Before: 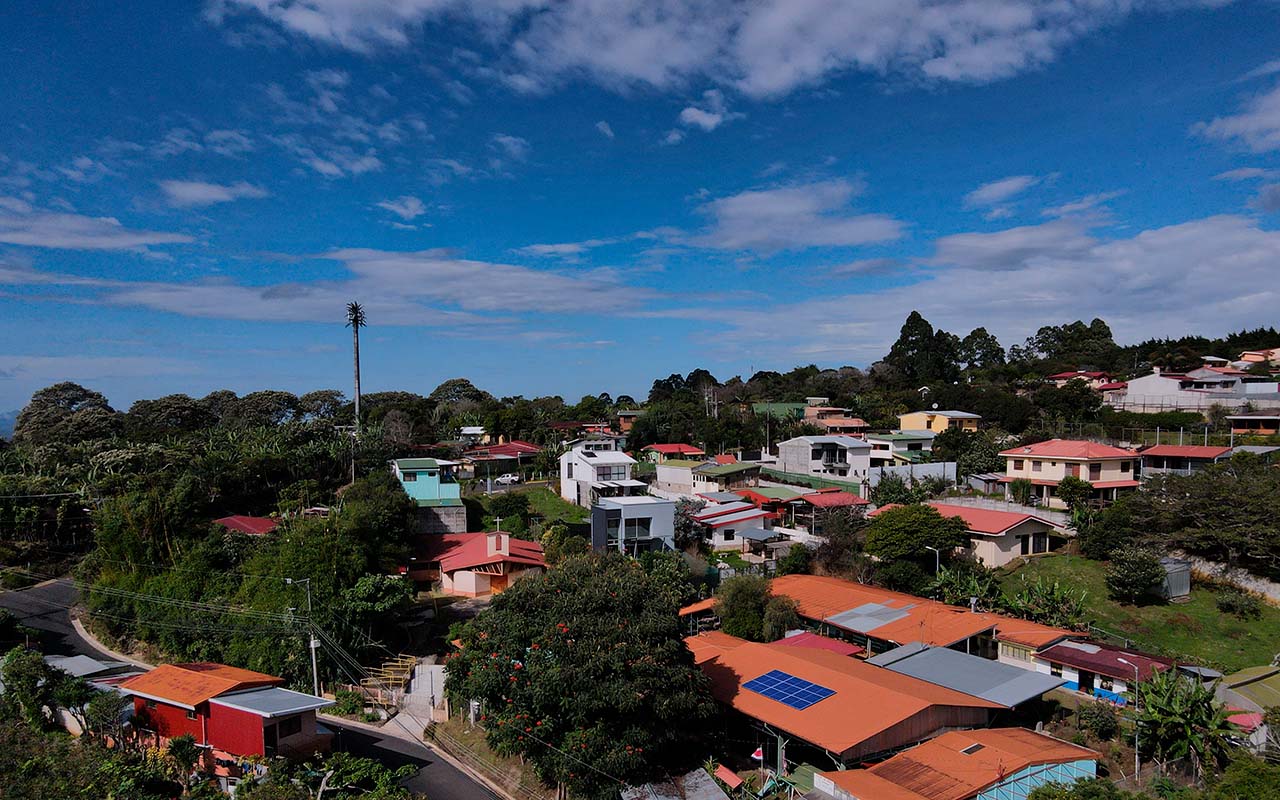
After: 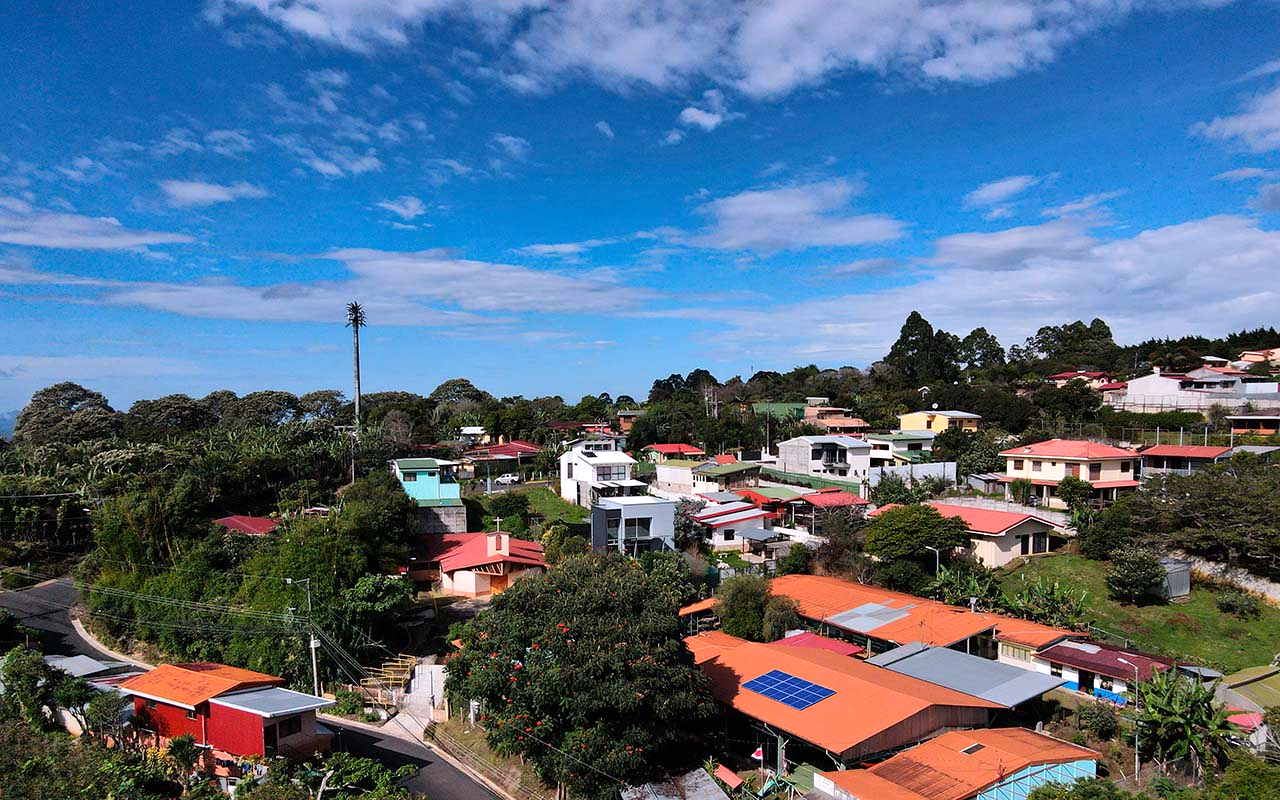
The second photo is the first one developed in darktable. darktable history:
exposure: exposure 0.798 EV, compensate exposure bias true, compensate highlight preservation false
